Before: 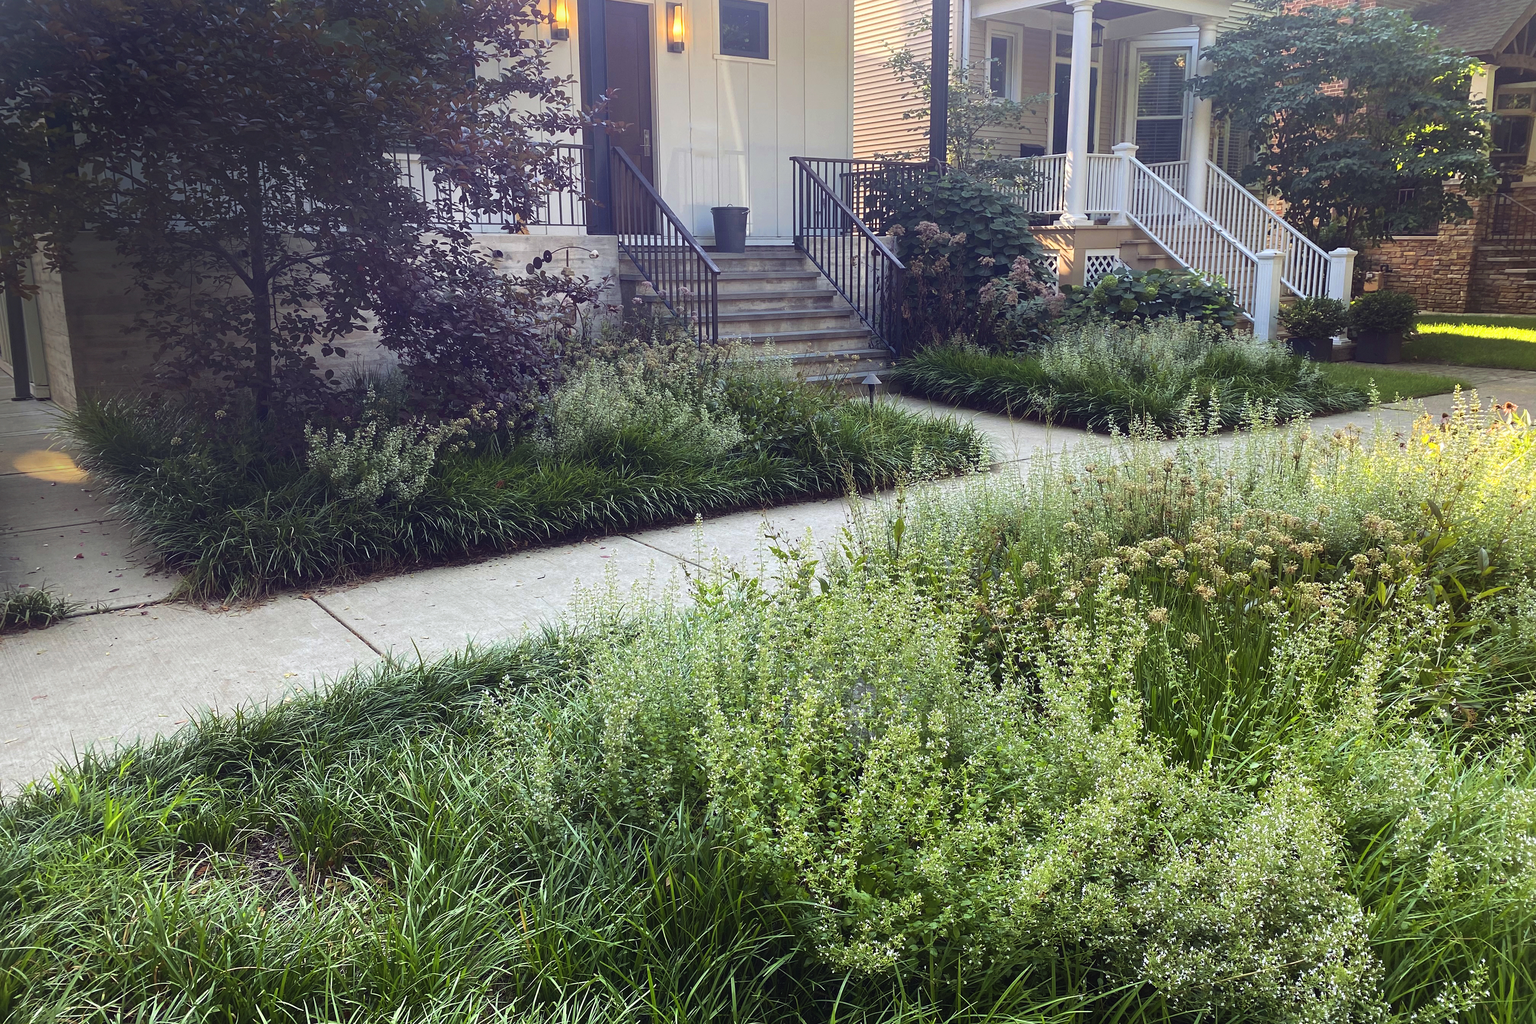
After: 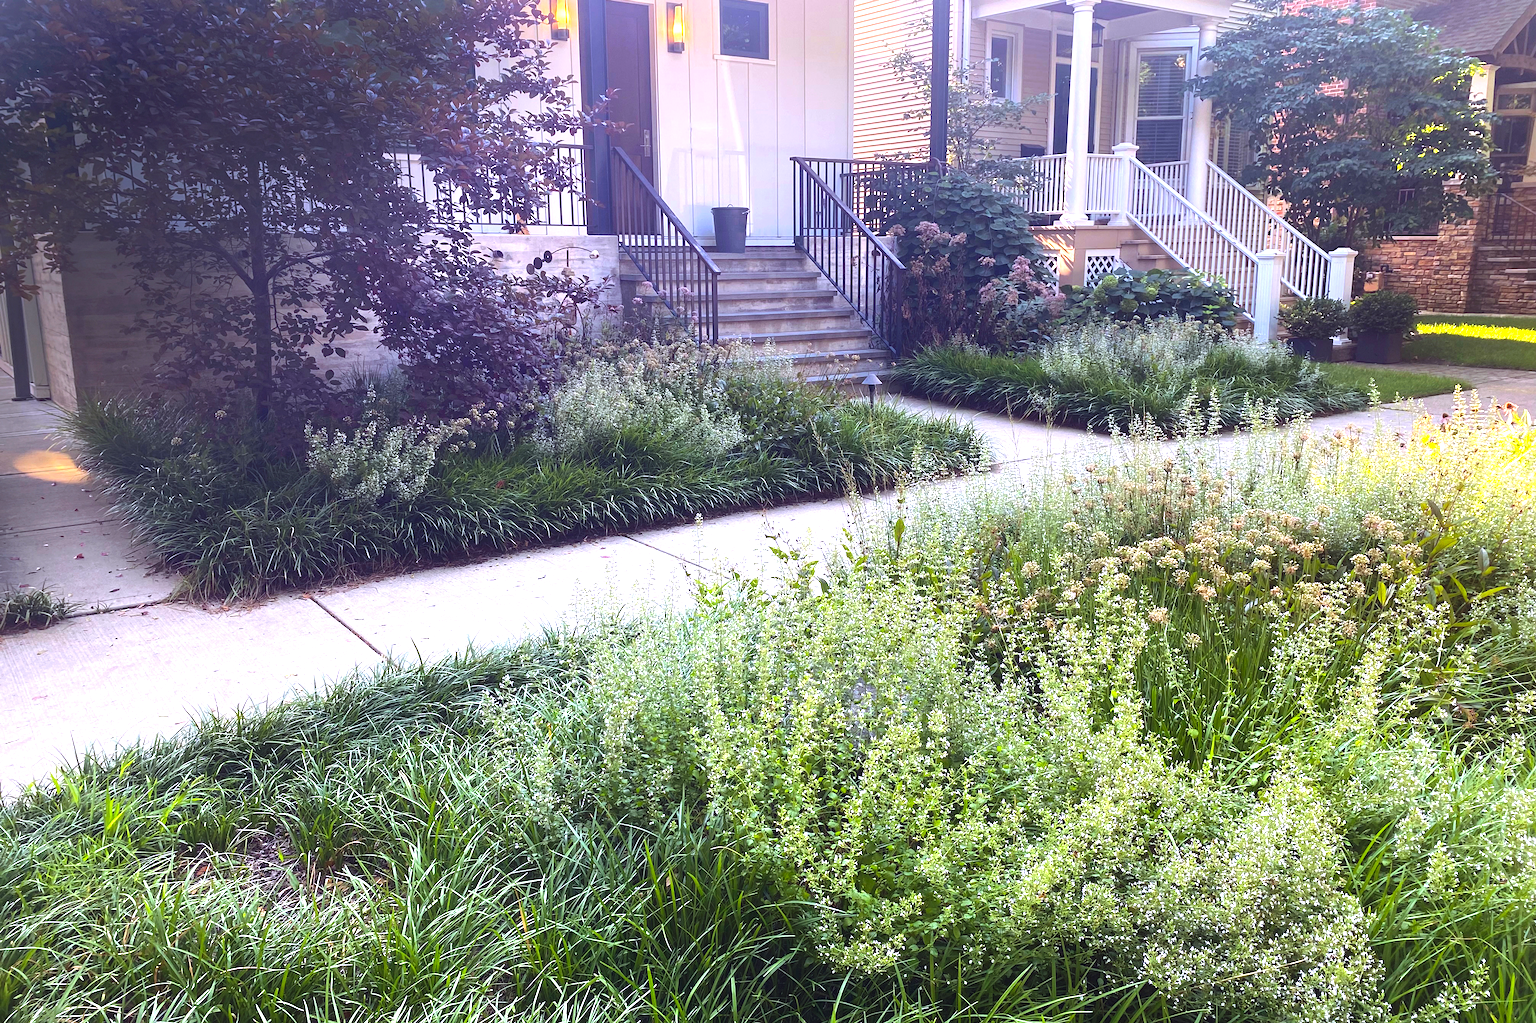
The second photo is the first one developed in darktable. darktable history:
exposure: black level correction 0, exposure 0.7 EV, compensate exposure bias true, compensate highlight preservation false
white balance: red 1.042, blue 1.17
